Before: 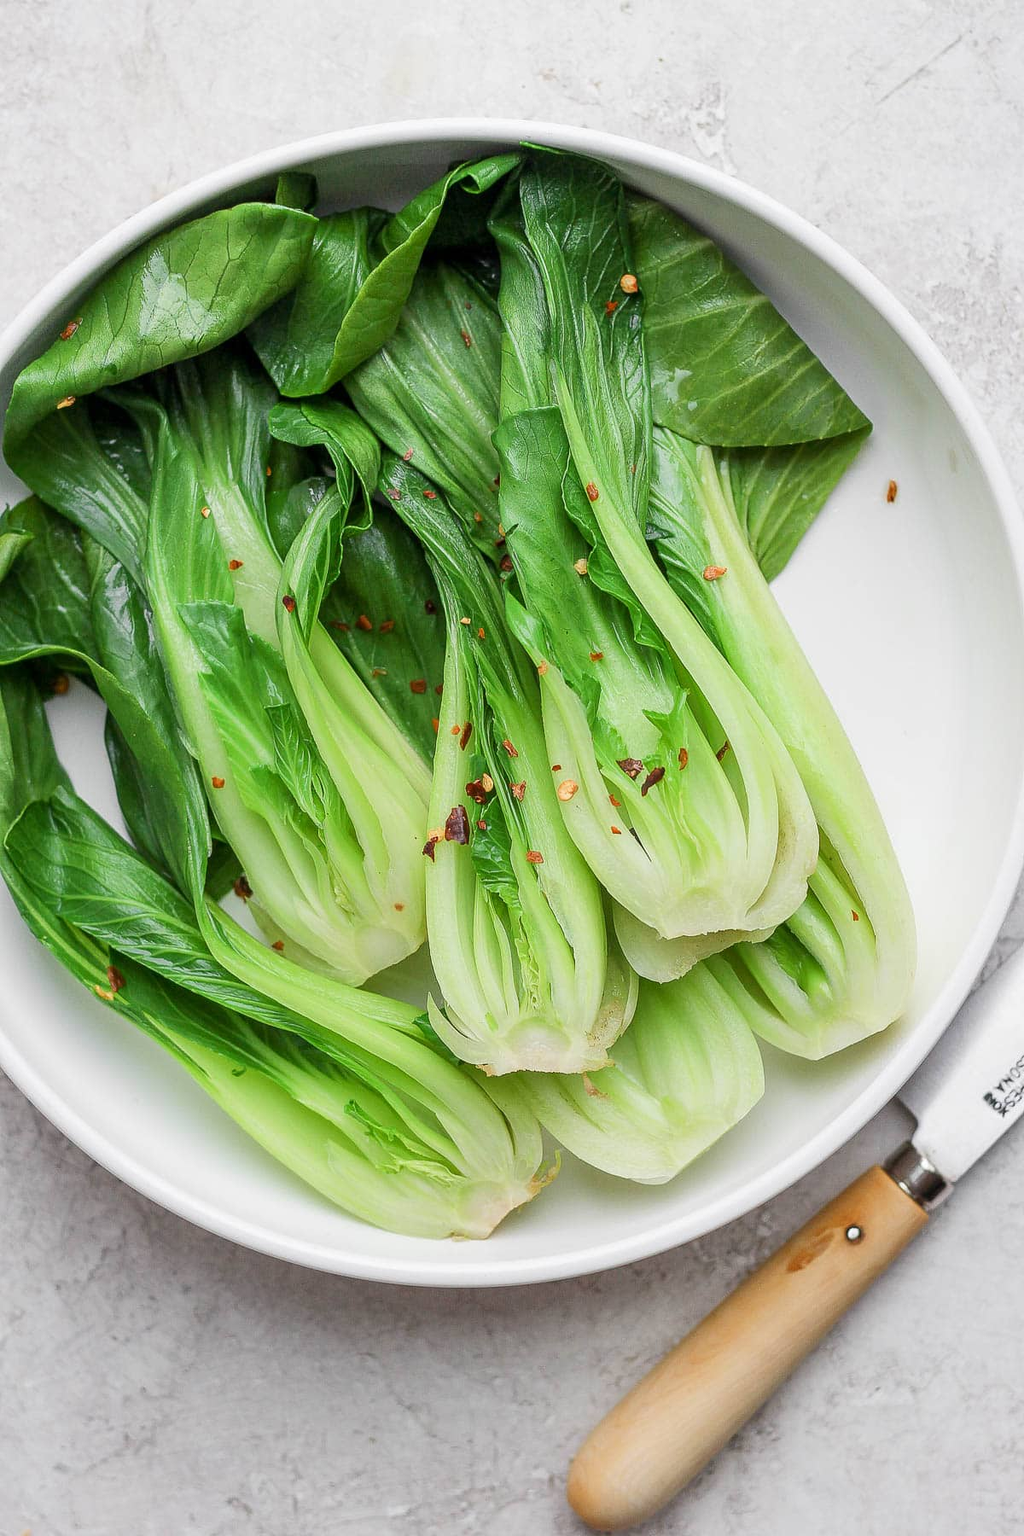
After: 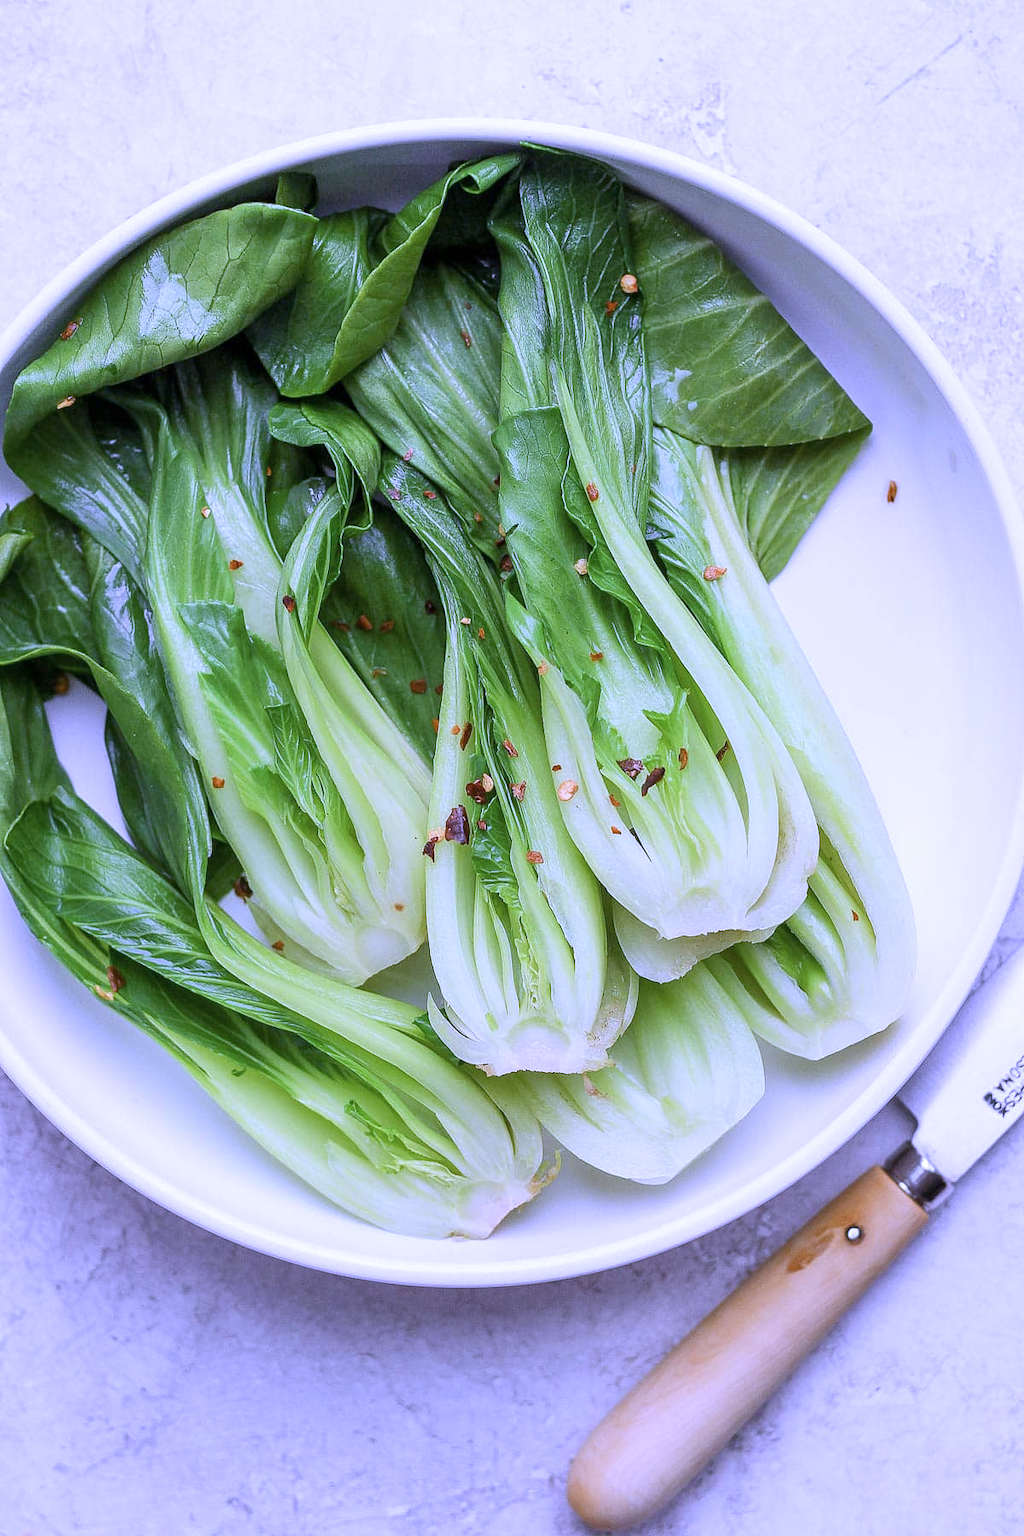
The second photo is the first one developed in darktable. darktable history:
white balance: red 0.98, blue 1.61
color contrast: green-magenta contrast 0.84, blue-yellow contrast 0.86
